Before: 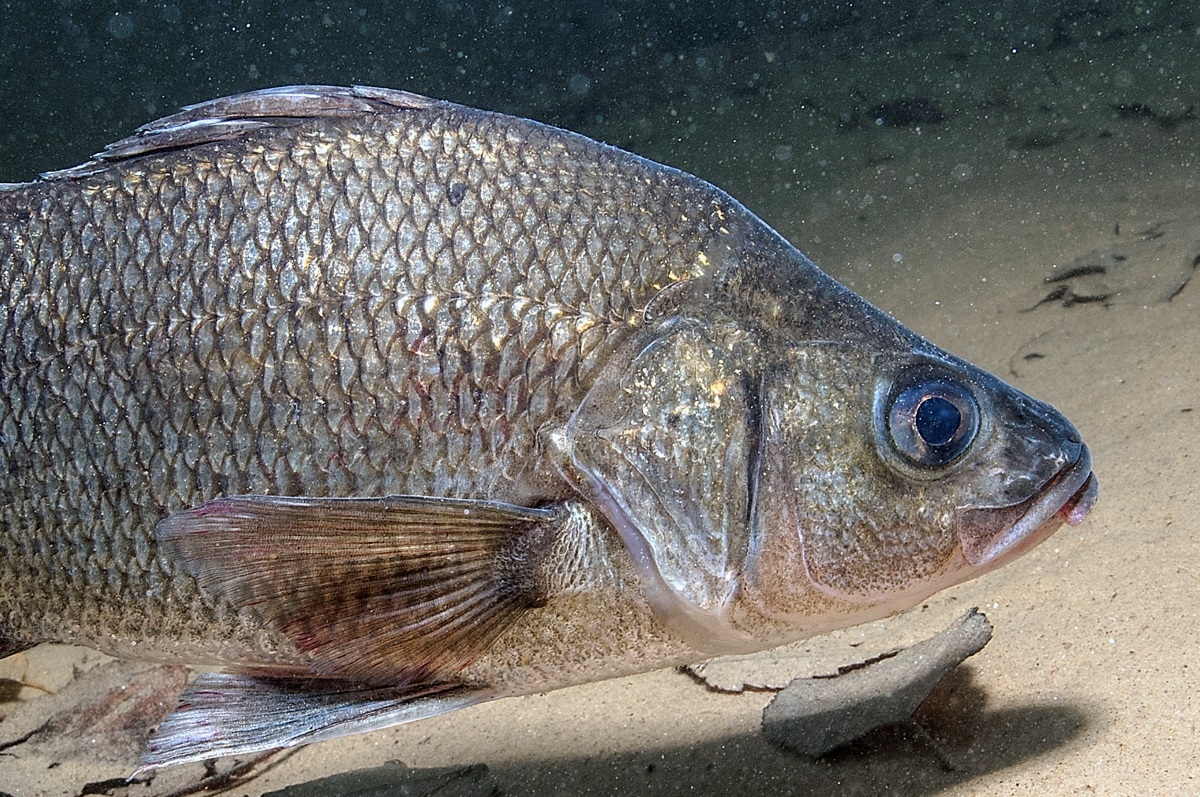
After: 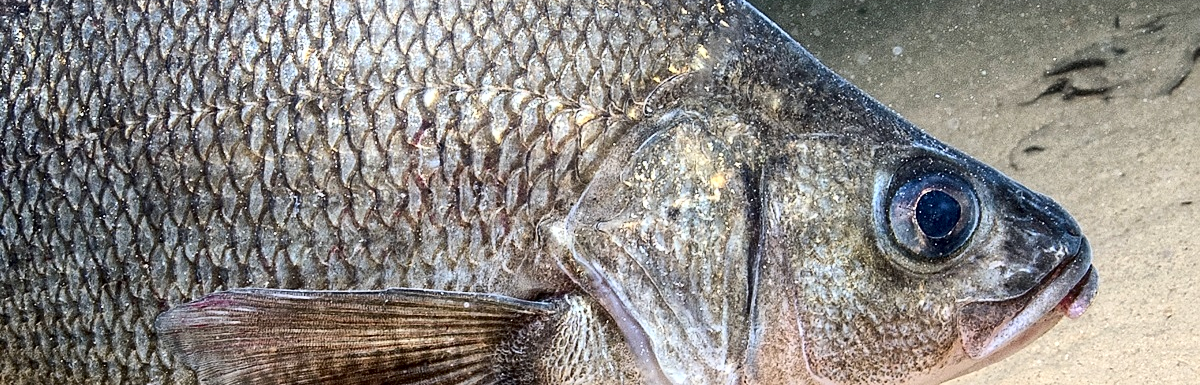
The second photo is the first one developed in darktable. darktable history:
contrast brightness saturation: contrast 0.28
crop and rotate: top 26.056%, bottom 25.543%
global tonemap: drago (1, 100), detail 1
